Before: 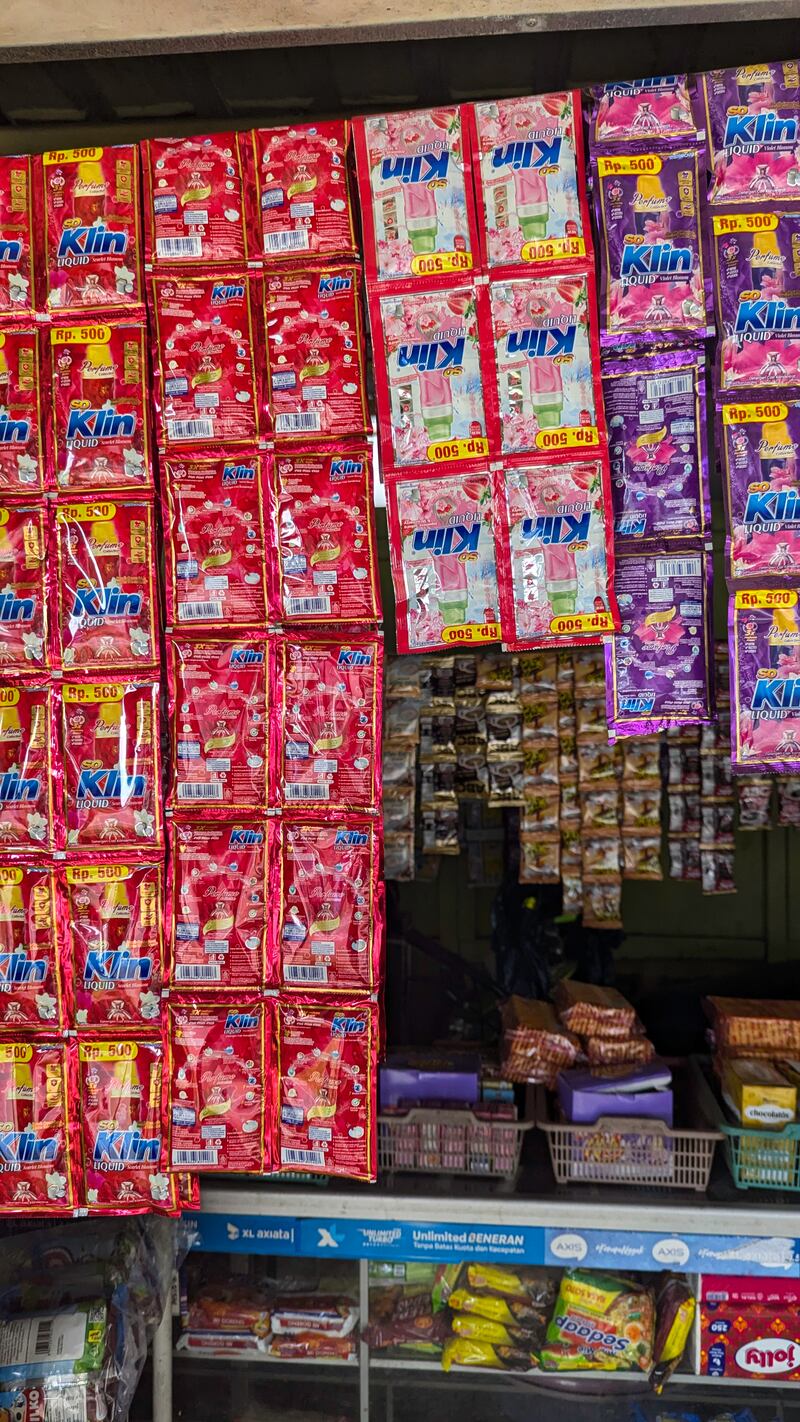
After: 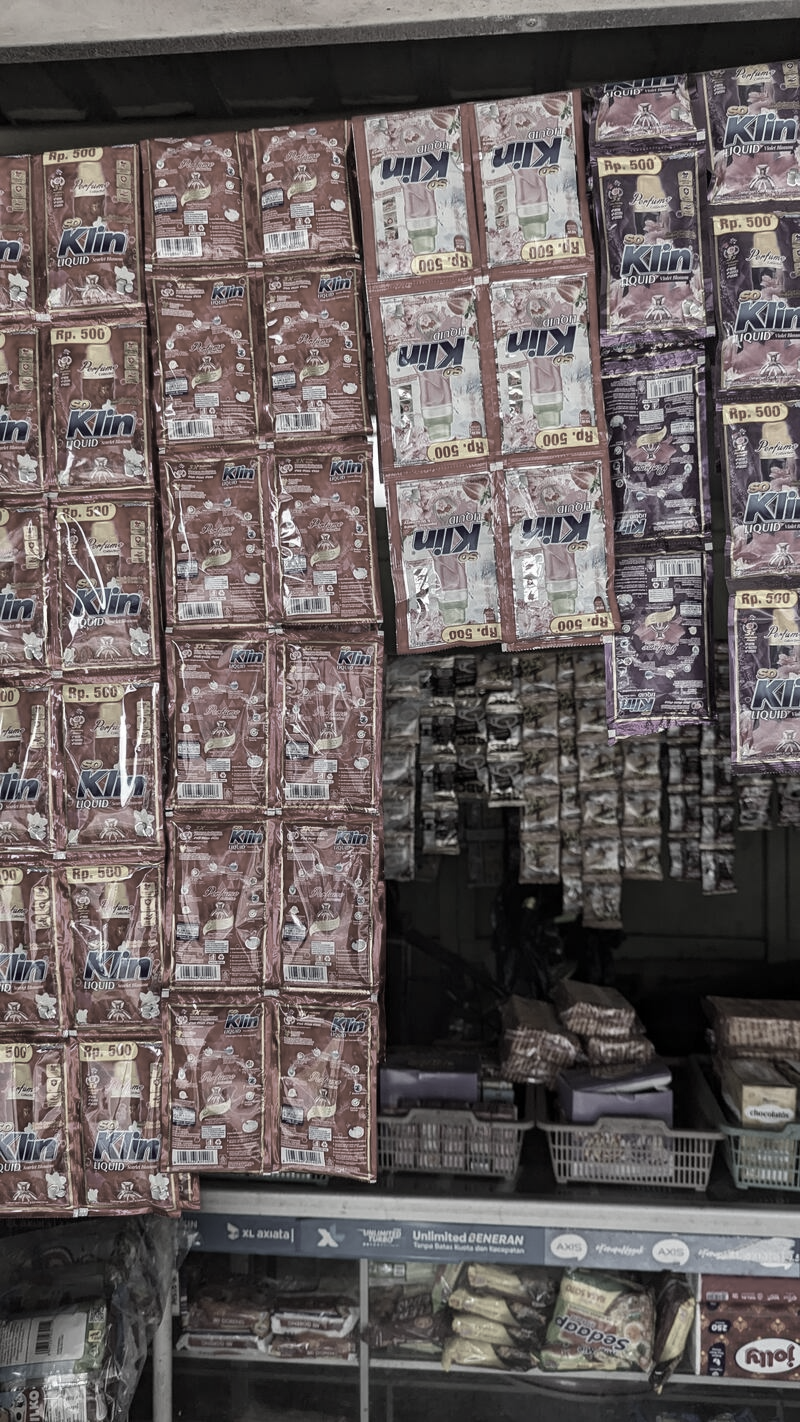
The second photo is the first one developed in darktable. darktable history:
color correction: highlights b* 0, saturation 0.174
